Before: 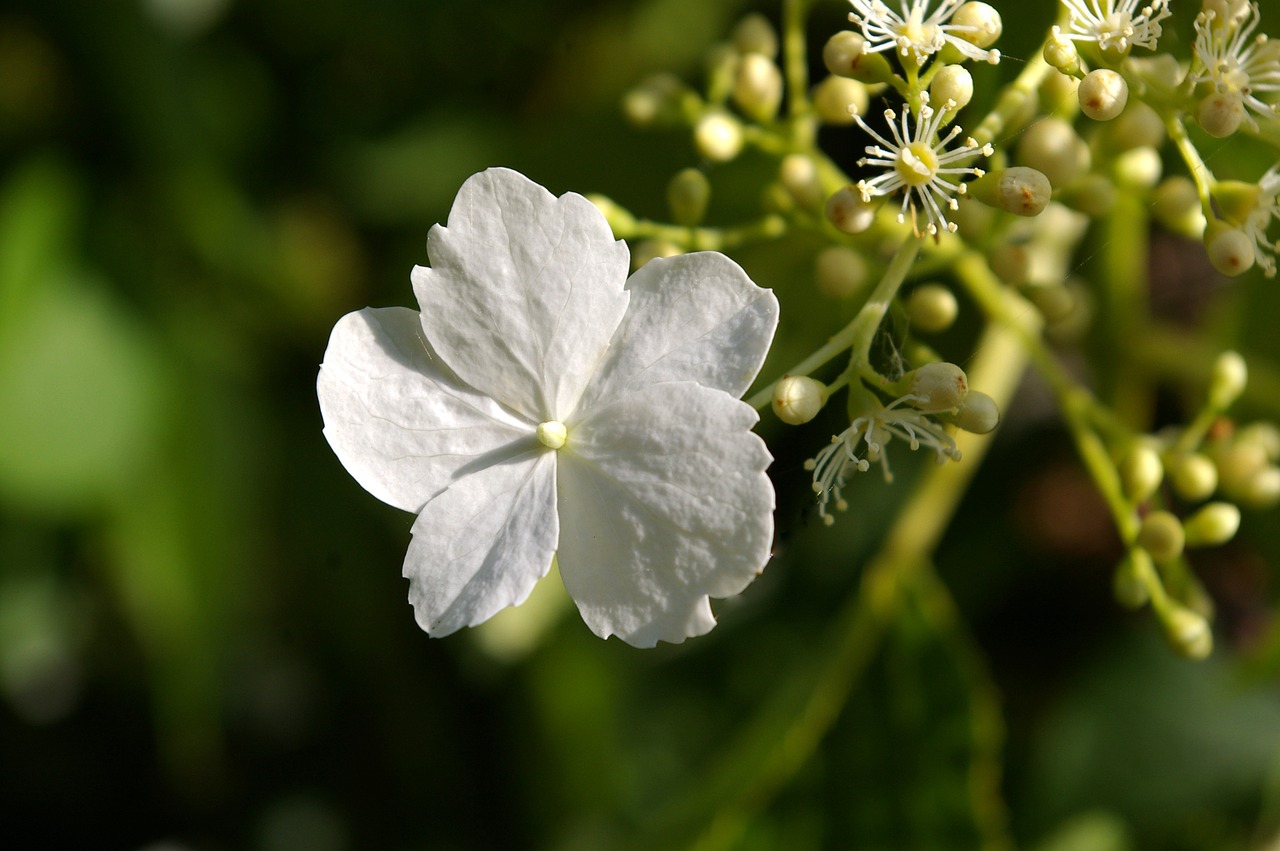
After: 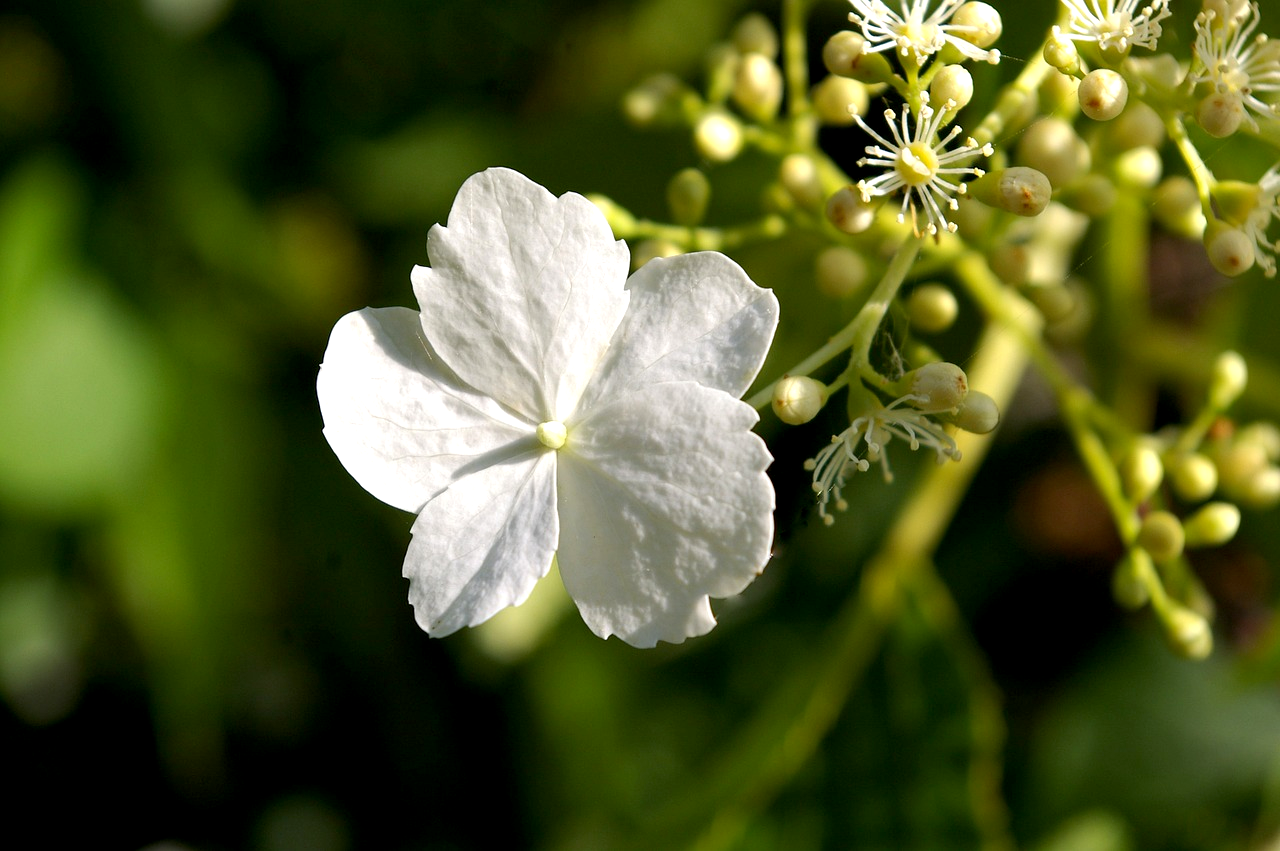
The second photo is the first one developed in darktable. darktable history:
exposure: black level correction 0.003, exposure 0.381 EV, compensate highlight preservation false
